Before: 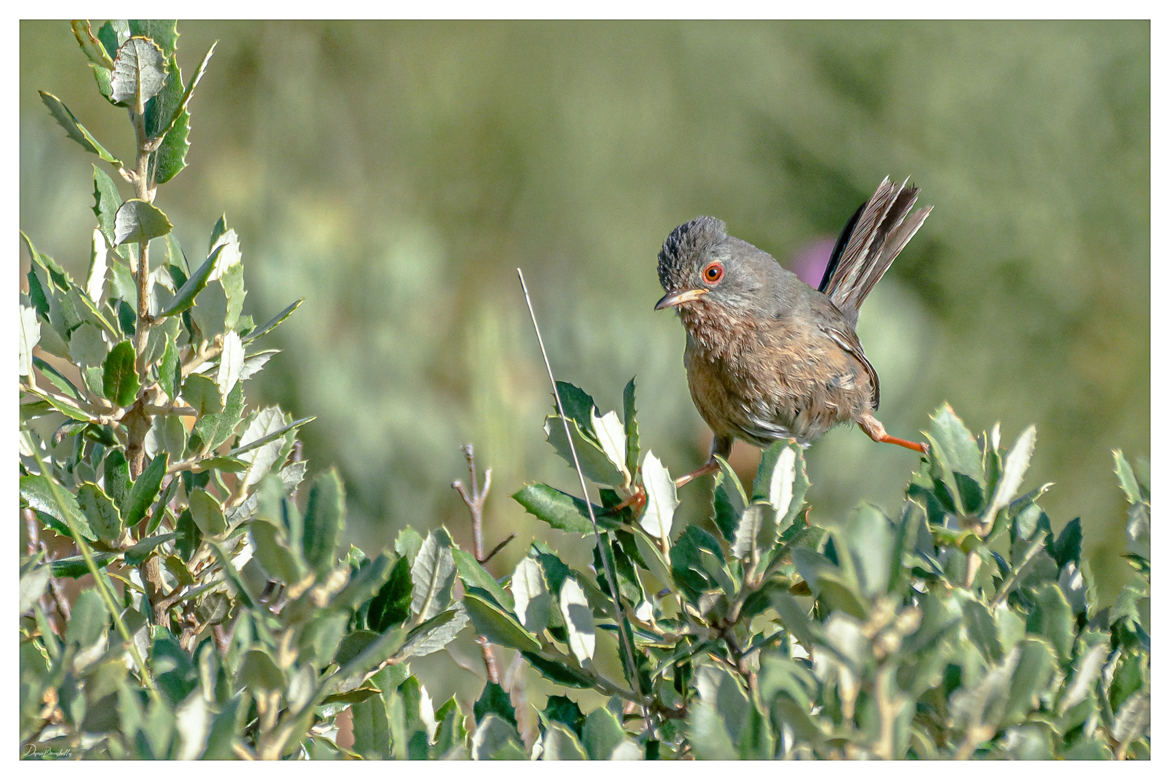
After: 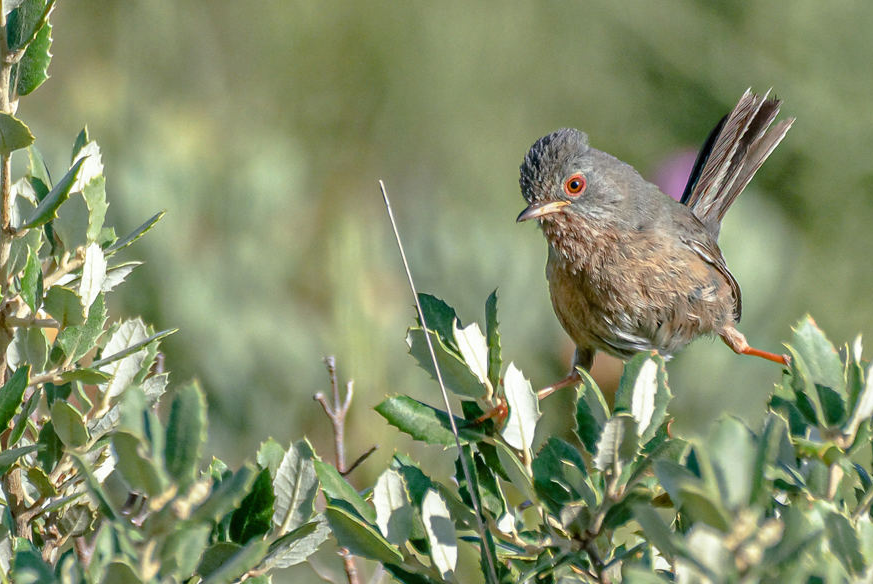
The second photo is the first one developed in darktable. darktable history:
crop and rotate: left 11.836%, top 11.398%, right 13.477%, bottom 13.69%
